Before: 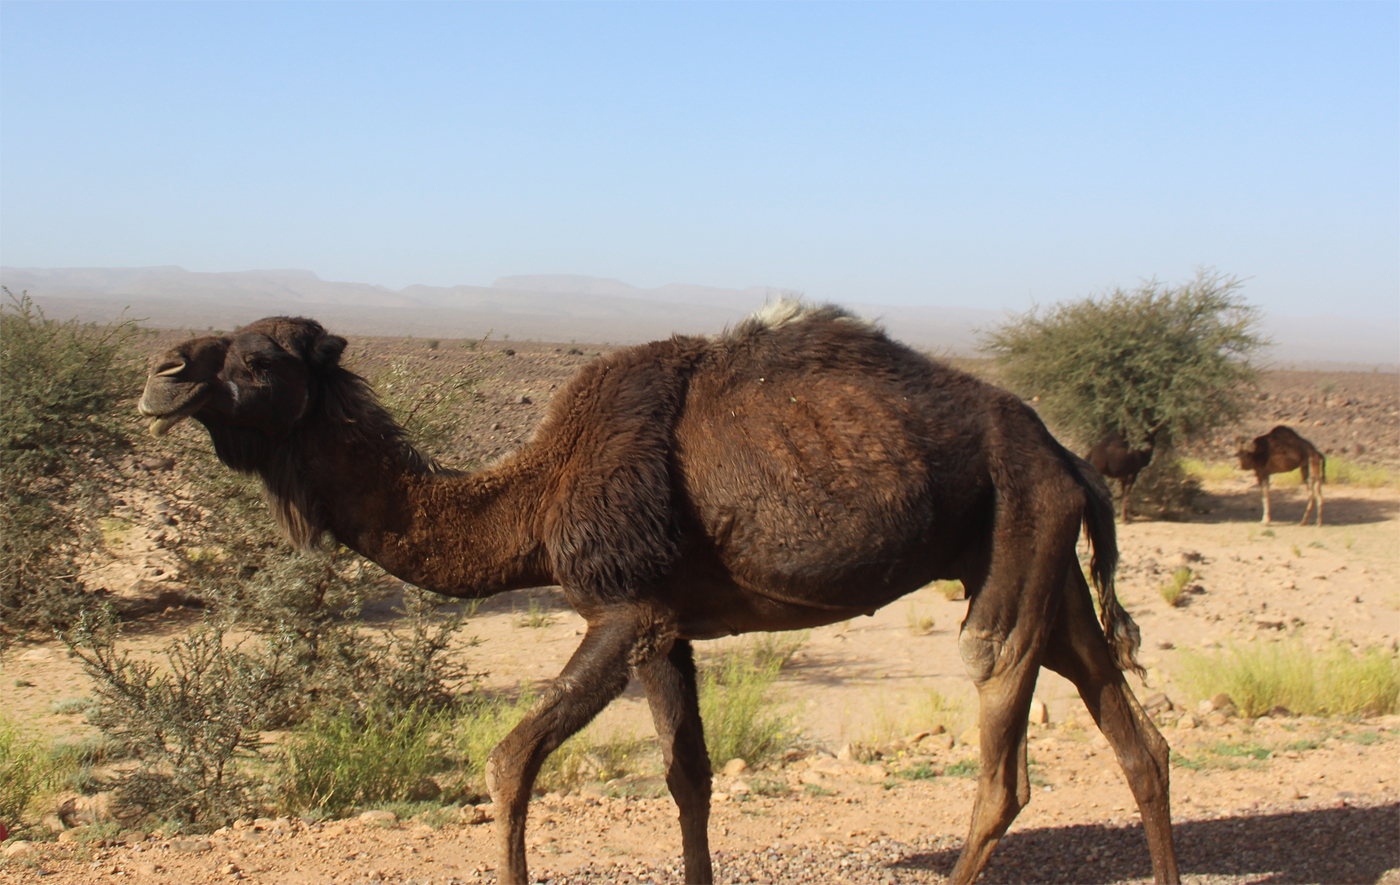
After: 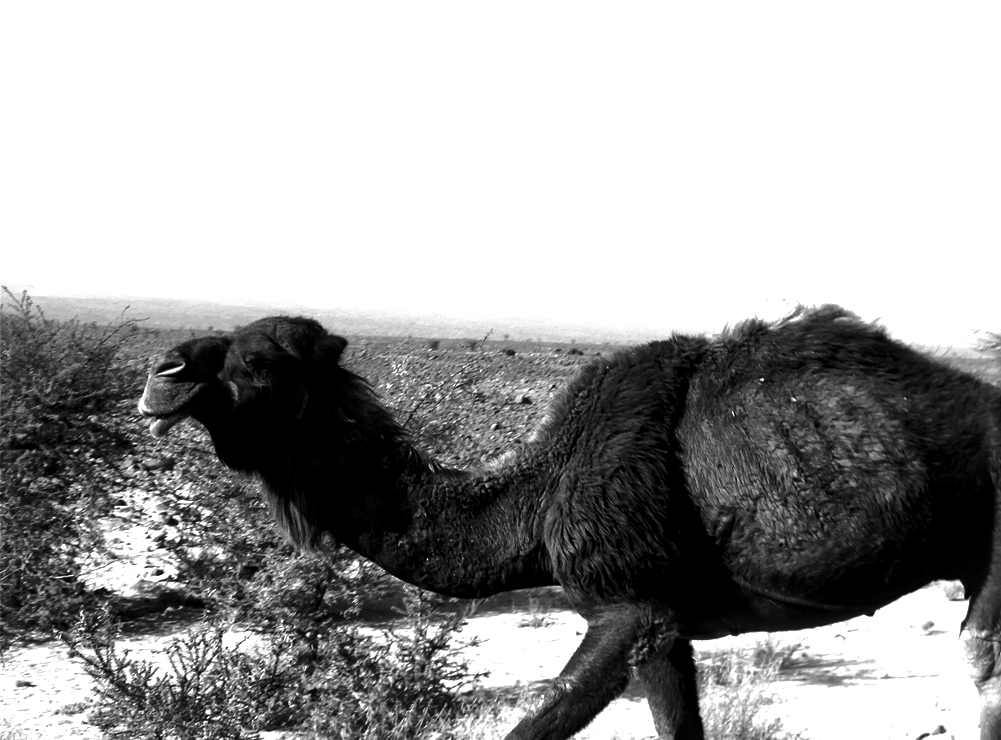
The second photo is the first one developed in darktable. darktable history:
crop: right 28.48%, bottom 16.377%
exposure: black level correction 0, exposure 1.199 EV, compensate exposure bias true, compensate highlight preservation false
contrast brightness saturation: contrast -0.04, brightness -0.578, saturation -0.984
local contrast: mode bilateral grid, contrast 20, coarseness 49, detail 159%, midtone range 0.2
